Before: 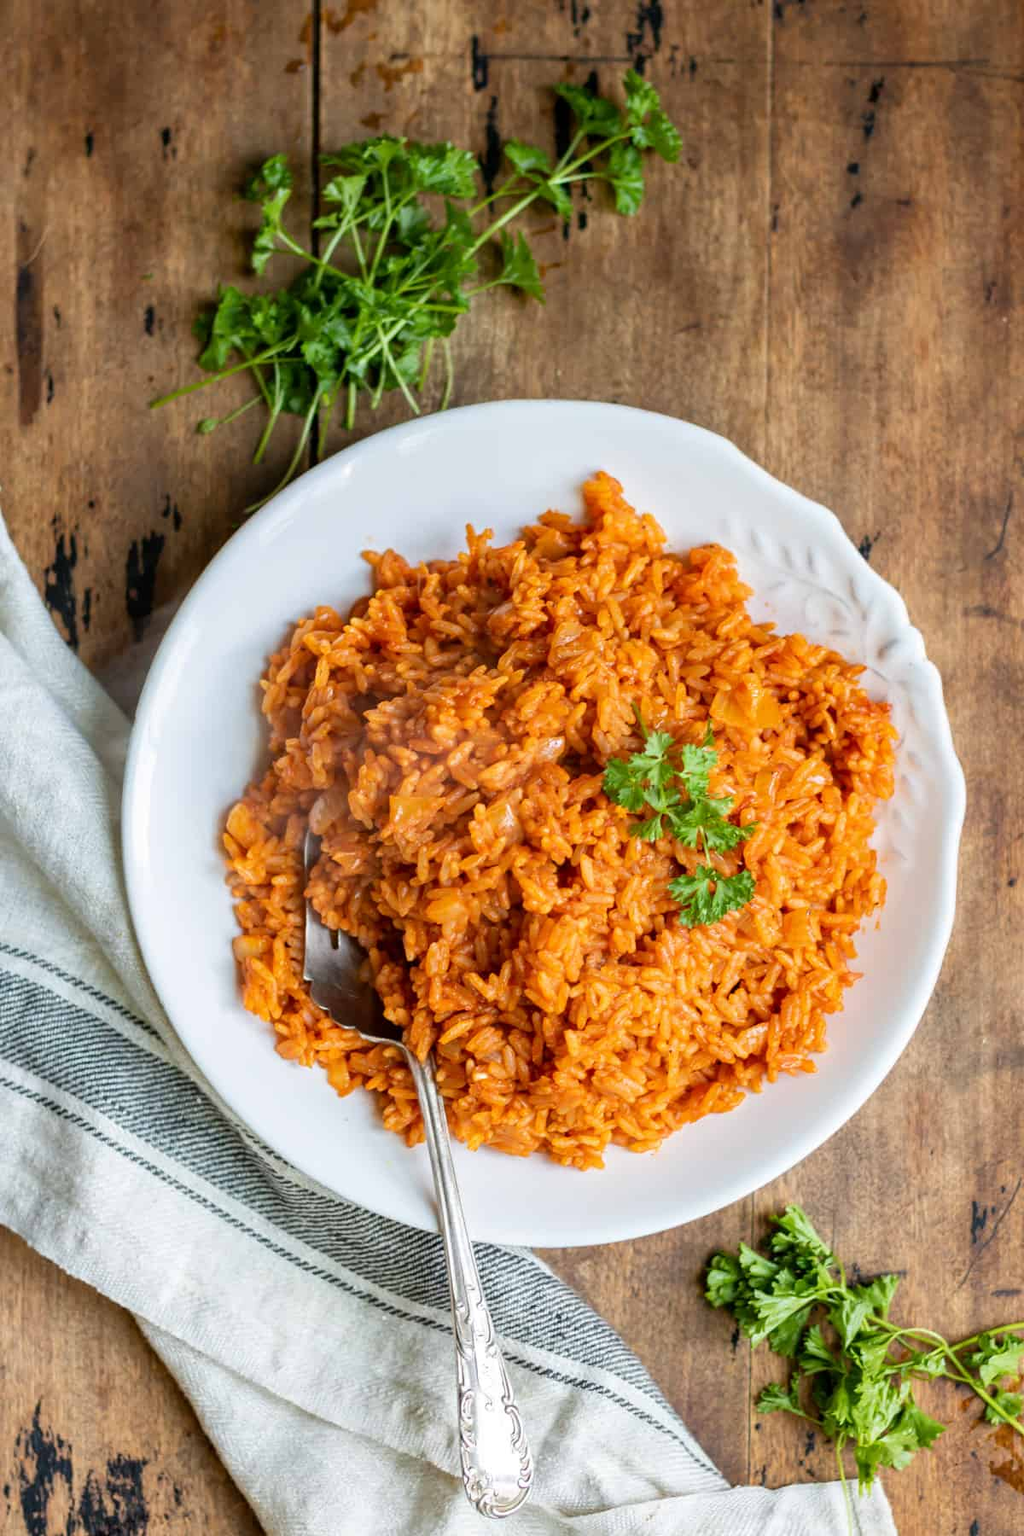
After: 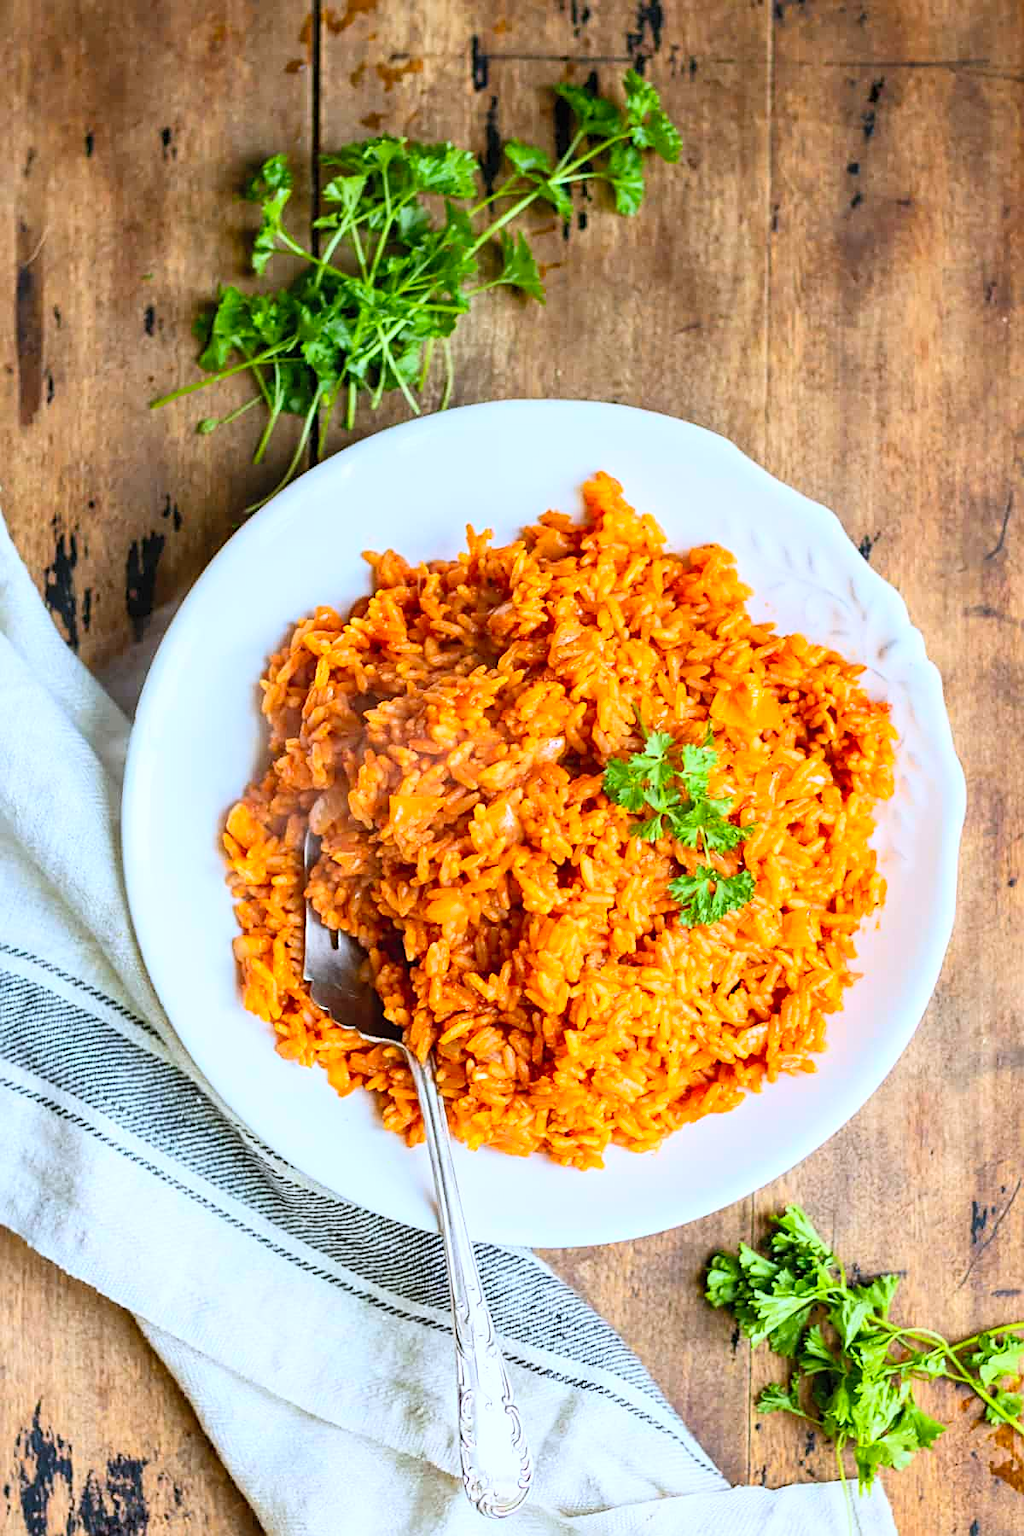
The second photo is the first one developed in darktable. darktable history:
sharpen: on, module defaults
contrast brightness saturation: contrast 0.24, brightness 0.26, saturation 0.39
white balance: red 0.954, blue 1.079
